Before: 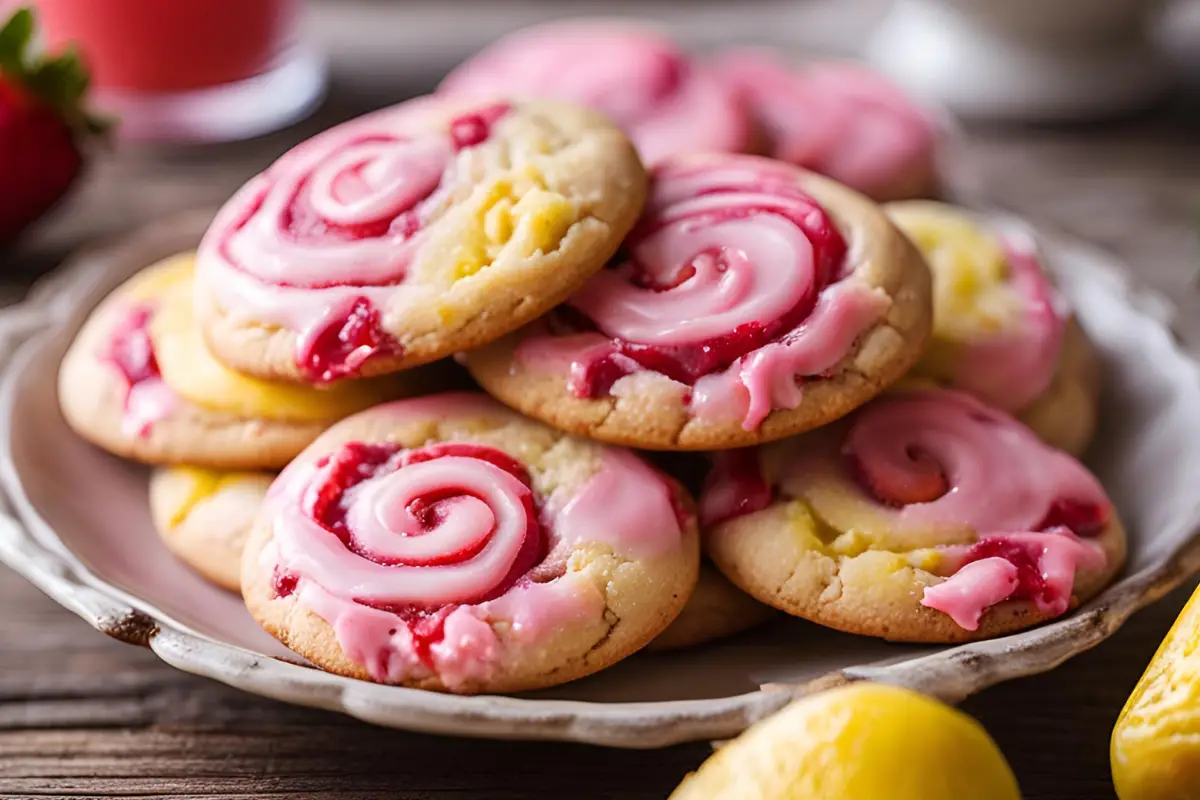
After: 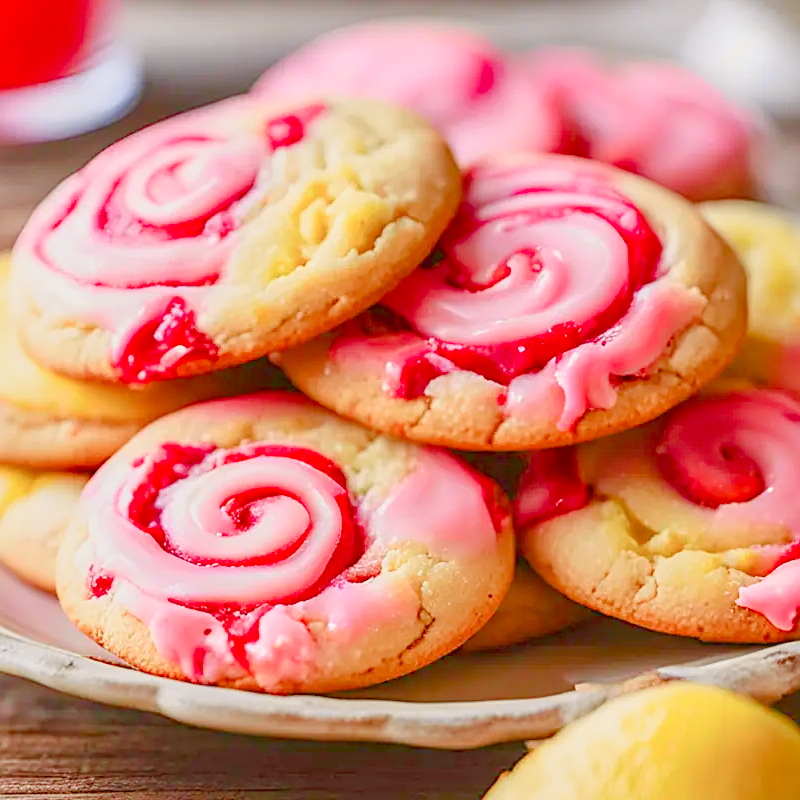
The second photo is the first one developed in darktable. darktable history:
contrast brightness saturation: contrast -0.19, saturation 0.19
color balance rgb: shadows lift › chroma 1%, shadows lift › hue 113°, highlights gain › chroma 0.2%, highlights gain › hue 333°, perceptual saturation grading › global saturation 20%, perceptual saturation grading › highlights -50%, perceptual saturation grading › shadows 25%, contrast -30%
crop and rotate: left 15.446%, right 17.836%
local contrast: on, module defaults
exposure: black level correction 0, exposure 1.1 EV, compensate highlight preservation false
shadows and highlights: shadows 49, highlights -41, soften with gaussian
sharpen: on, module defaults
tone curve: curves: ch0 [(0, 0.021) (0.049, 0.044) (0.152, 0.14) (0.328, 0.377) (0.473, 0.543) (0.641, 0.705) (0.85, 0.894) (1, 0.969)]; ch1 [(0, 0) (0.302, 0.331) (0.433, 0.432) (0.472, 0.47) (0.502, 0.503) (0.527, 0.516) (0.564, 0.573) (0.614, 0.626) (0.677, 0.701) (0.859, 0.885) (1, 1)]; ch2 [(0, 0) (0.33, 0.301) (0.447, 0.44) (0.487, 0.496) (0.502, 0.516) (0.535, 0.563) (0.565, 0.597) (0.608, 0.641) (1, 1)], color space Lab, independent channels, preserve colors none
